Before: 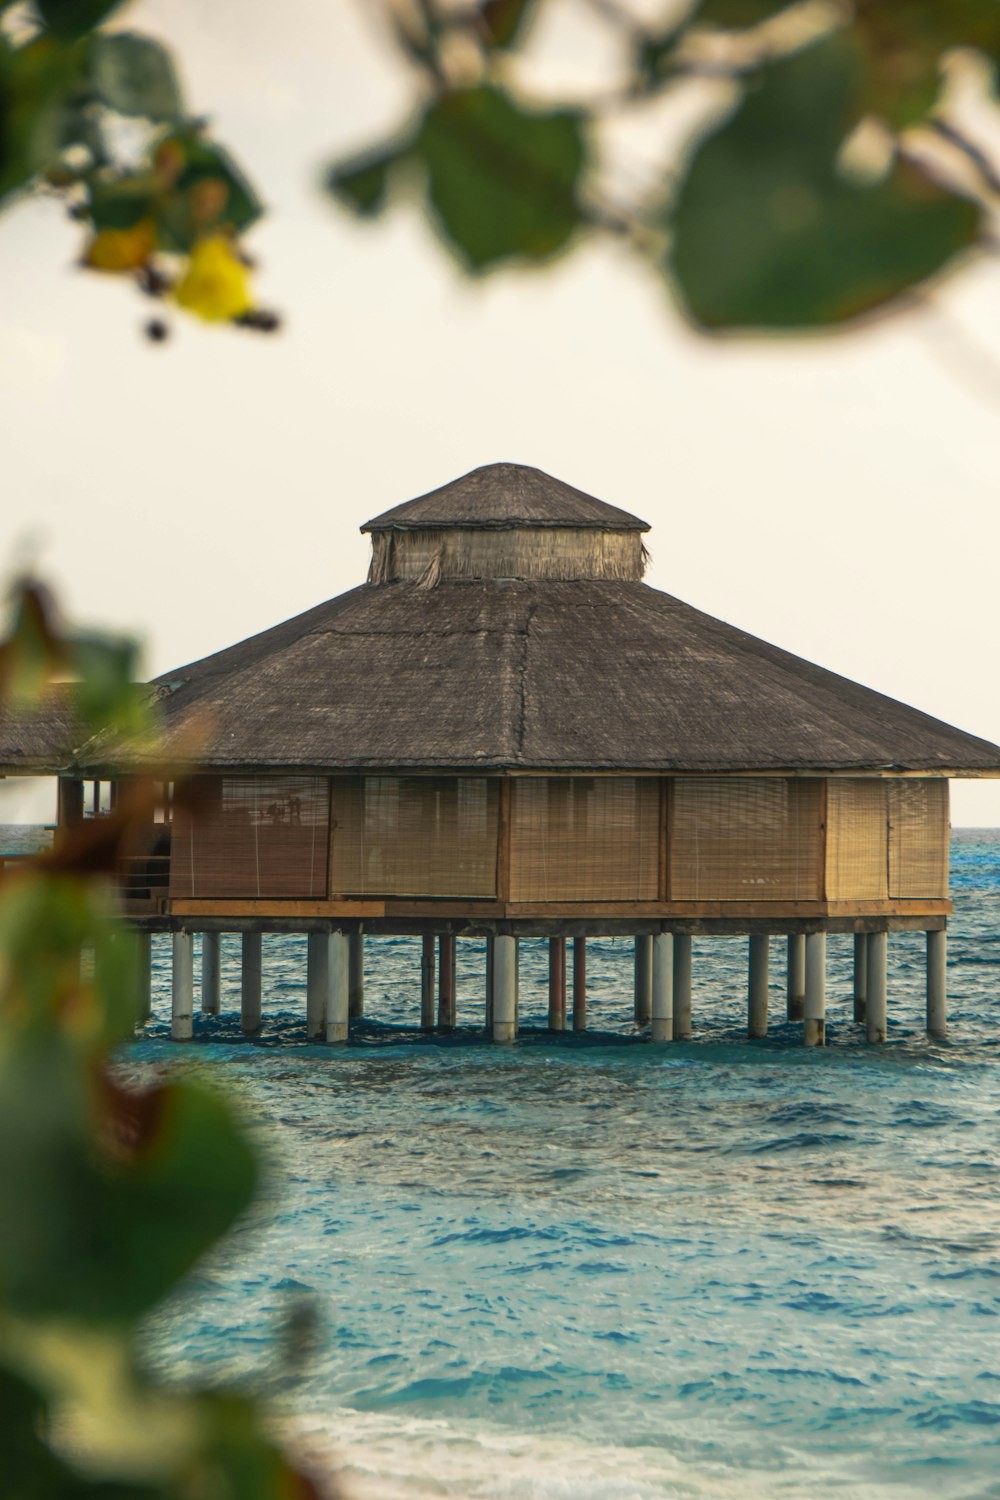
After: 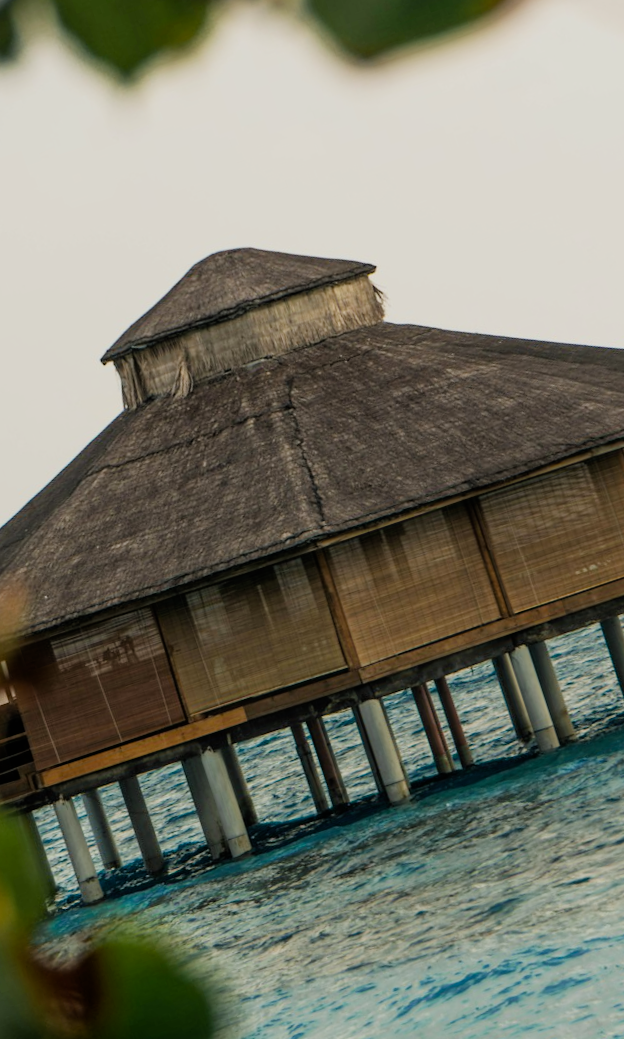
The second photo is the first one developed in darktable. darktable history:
crop and rotate: angle 18.61°, left 6.716%, right 4.279%, bottom 1.121%
filmic rgb: black relative exposure -5.12 EV, white relative exposure 3.52 EV, threshold 3.01 EV, hardness 3.18, contrast 1.201, highlights saturation mix -29.43%, enable highlight reconstruction true
color balance rgb: perceptual saturation grading › global saturation 0.389%, perceptual saturation grading › highlights -18.869%, perceptual saturation grading › mid-tones 6.835%, perceptual saturation grading › shadows 27.153%, contrast -9.873%
